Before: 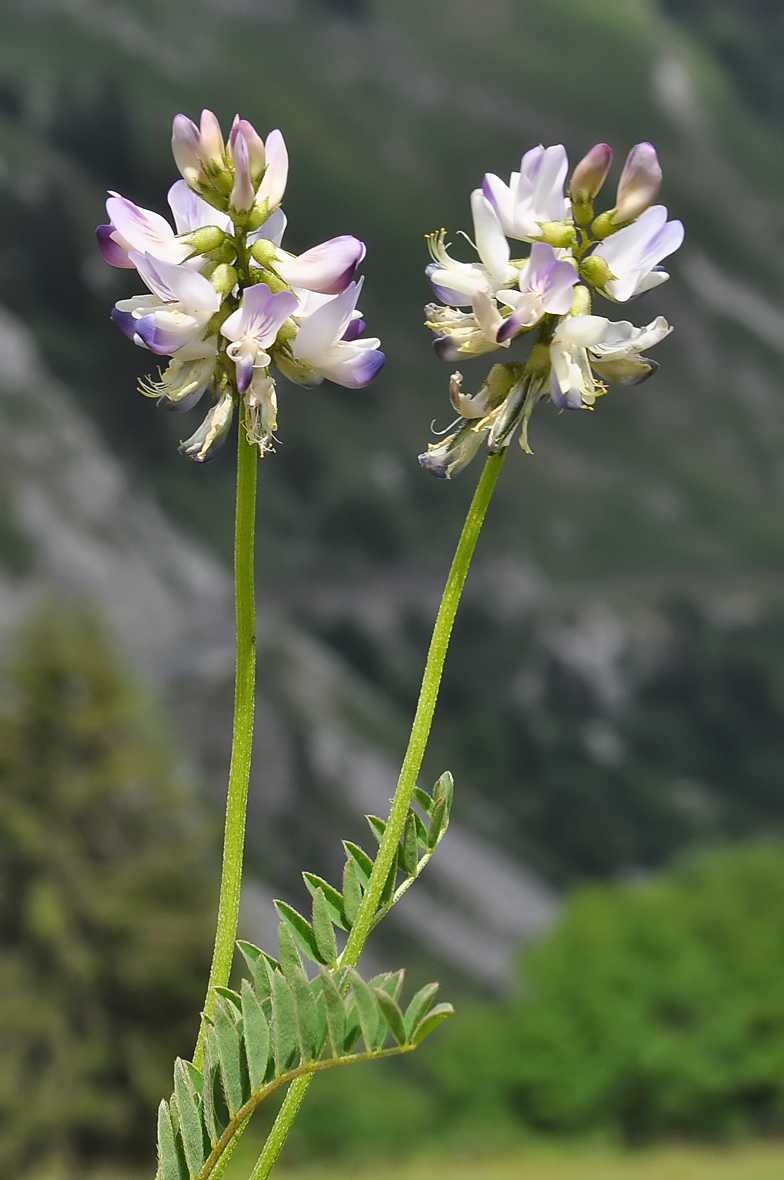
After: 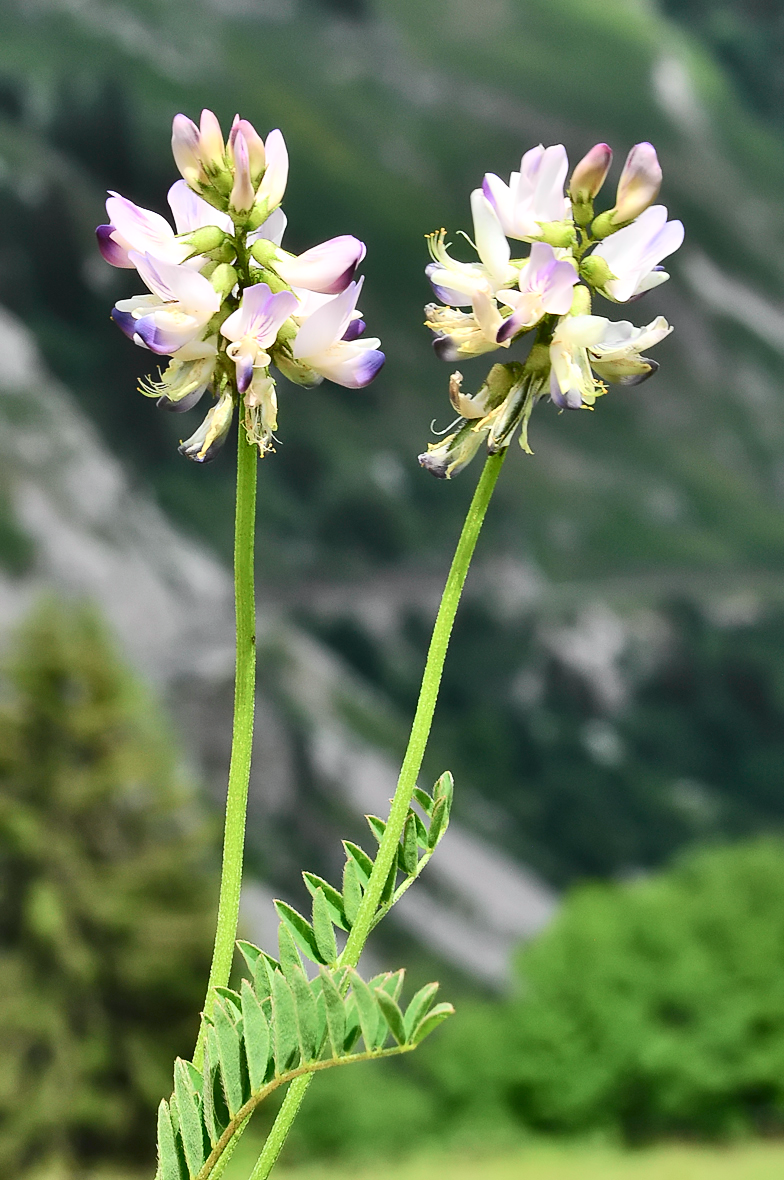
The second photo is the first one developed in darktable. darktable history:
tone curve: curves: ch0 [(0, 0.003) (0.044, 0.032) (0.12, 0.089) (0.197, 0.168) (0.281, 0.273) (0.468, 0.548) (0.588, 0.71) (0.701, 0.815) (0.86, 0.922) (1, 0.982)]; ch1 [(0, 0) (0.247, 0.215) (0.433, 0.382) (0.466, 0.426) (0.493, 0.481) (0.501, 0.5) (0.517, 0.524) (0.557, 0.582) (0.598, 0.651) (0.671, 0.735) (0.796, 0.85) (1, 1)]; ch2 [(0, 0) (0.249, 0.216) (0.357, 0.317) (0.448, 0.432) (0.478, 0.492) (0.498, 0.499) (0.517, 0.53) (0.537, 0.57) (0.569, 0.623) (0.61, 0.663) (0.706, 0.75) (0.808, 0.809) (0.991, 0.968)], color space Lab, independent channels
contrast brightness saturation: contrast 0.061, brightness -0.014, saturation -0.229
exposure: black level correction 0.001, exposure 0.3 EV, compensate highlight preservation false
